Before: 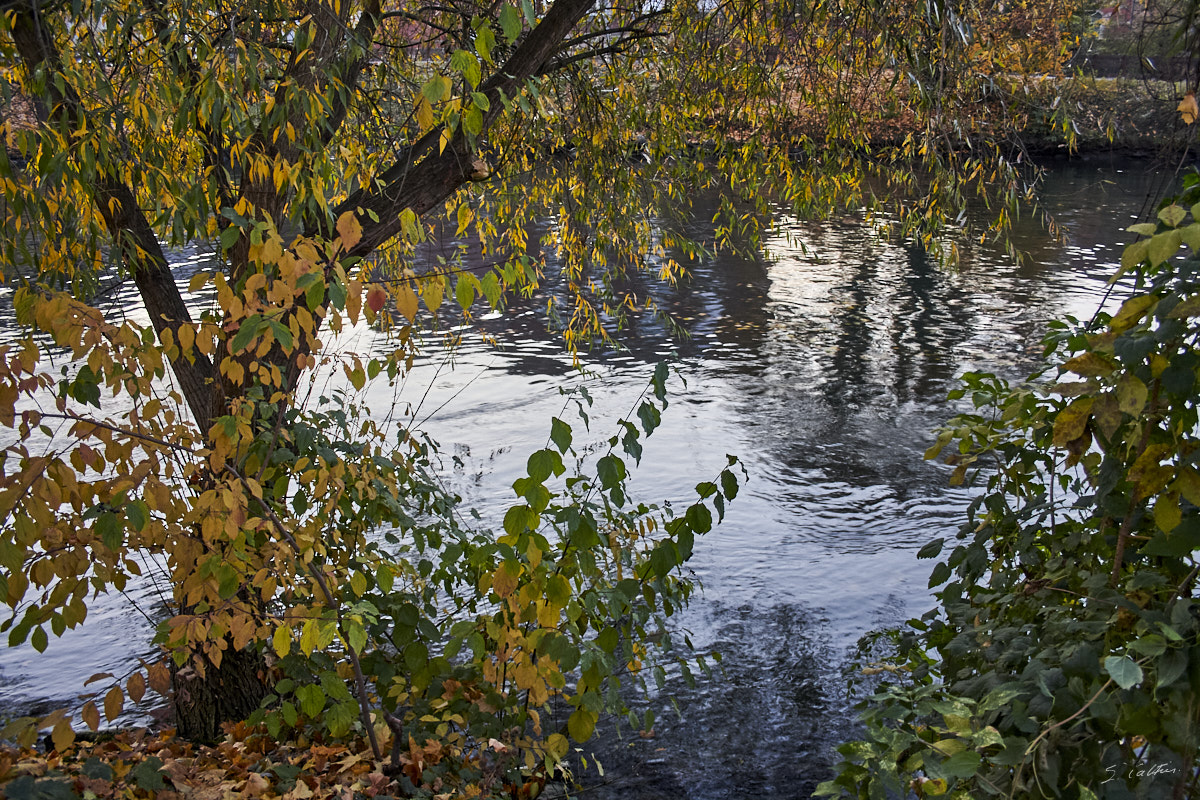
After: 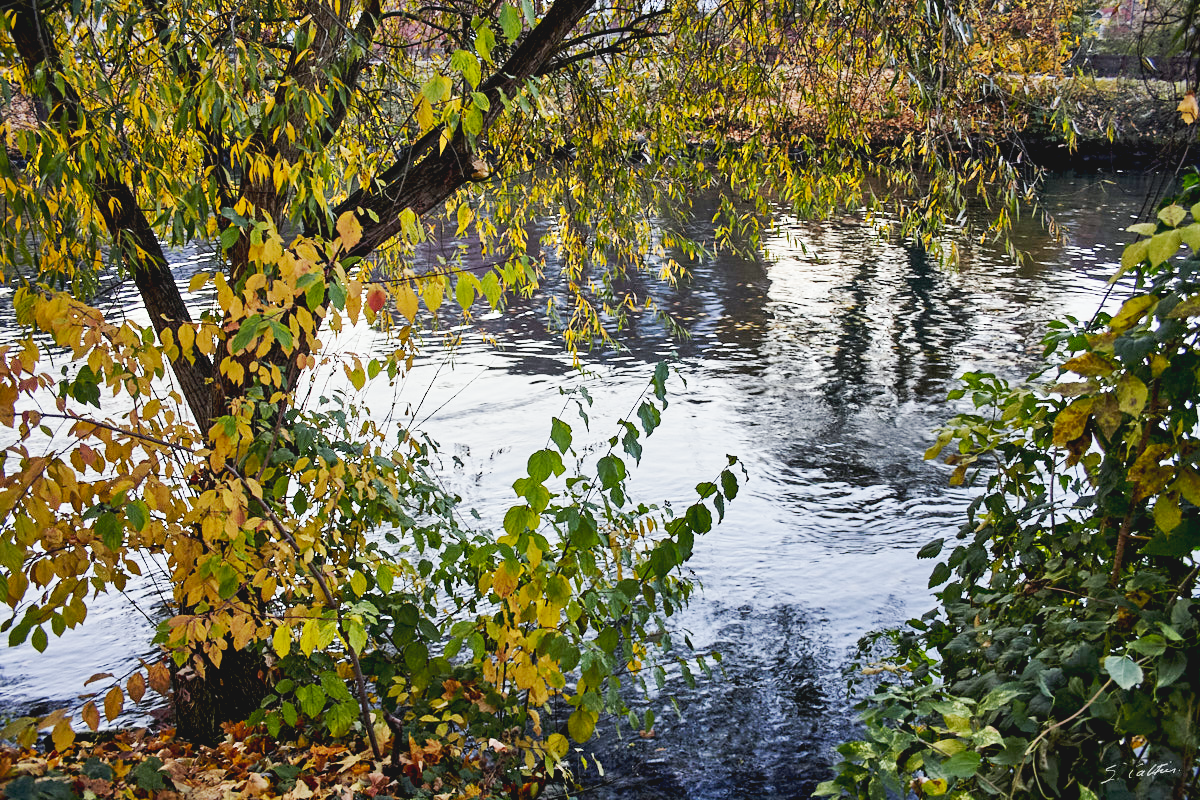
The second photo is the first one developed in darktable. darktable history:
exposure: black level correction 0.012, compensate highlight preservation false
base curve: curves: ch0 [(0, 0.007) (0.028, 0.063) (0.121, 0.311) (0.46, 0.743) (0.859, 0.957) (1, 1)], preserve colors none
white balance: red 0.978, blue 0.999
